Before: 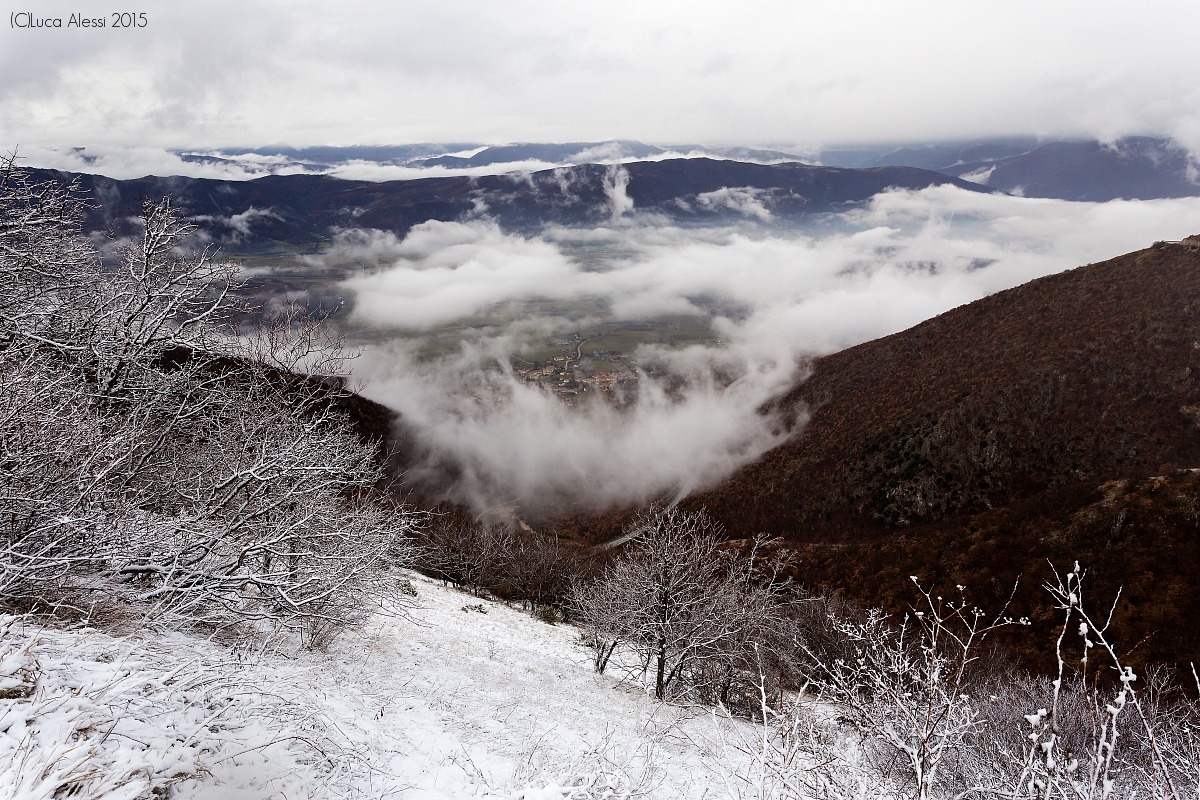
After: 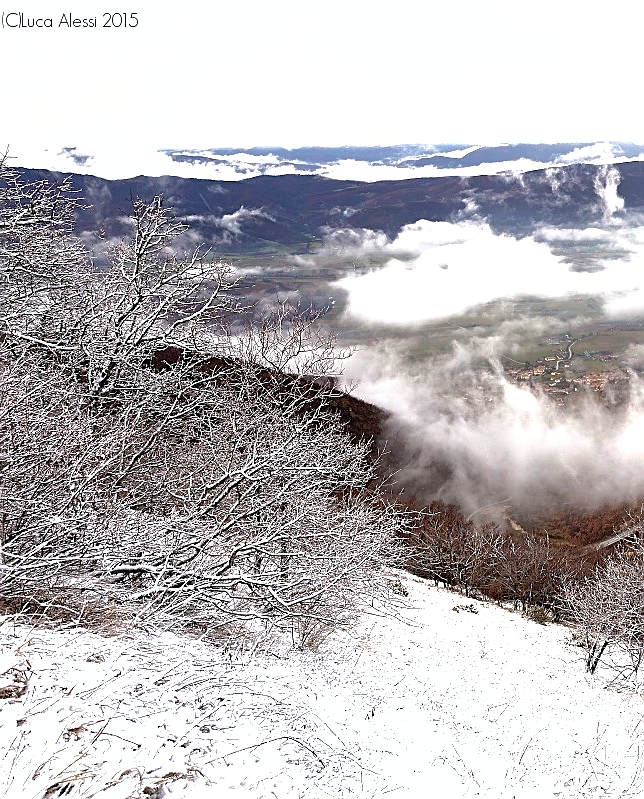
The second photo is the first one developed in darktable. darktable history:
exposure: black level correction 0, exposure 1.102 EV, compensate highlight preservation false
shadows and highlights: on, module defaults
sharpen: on, module defaults
crop: left 0.806%, right 45.481%, bottom 0.088%
